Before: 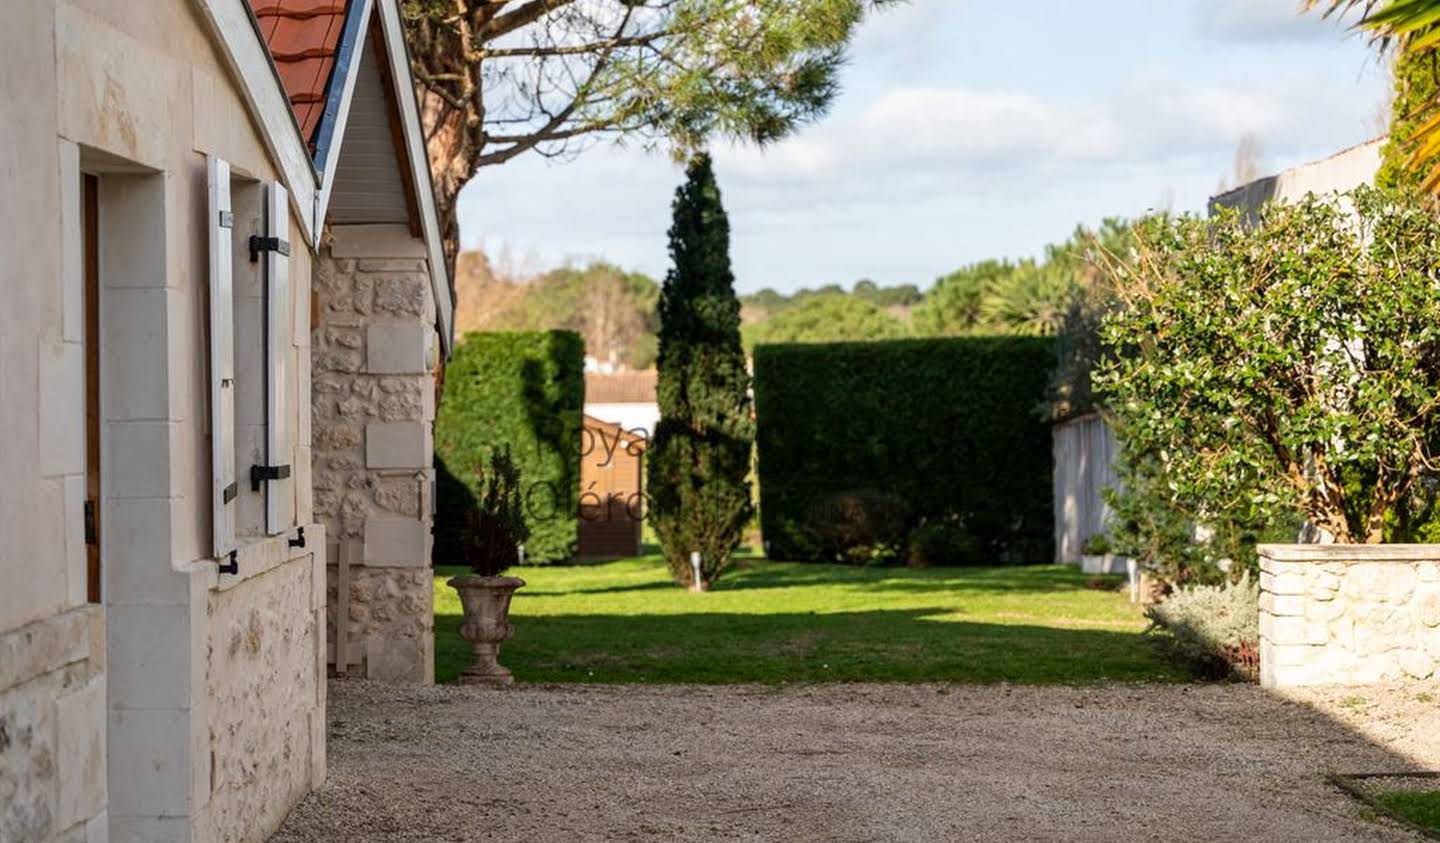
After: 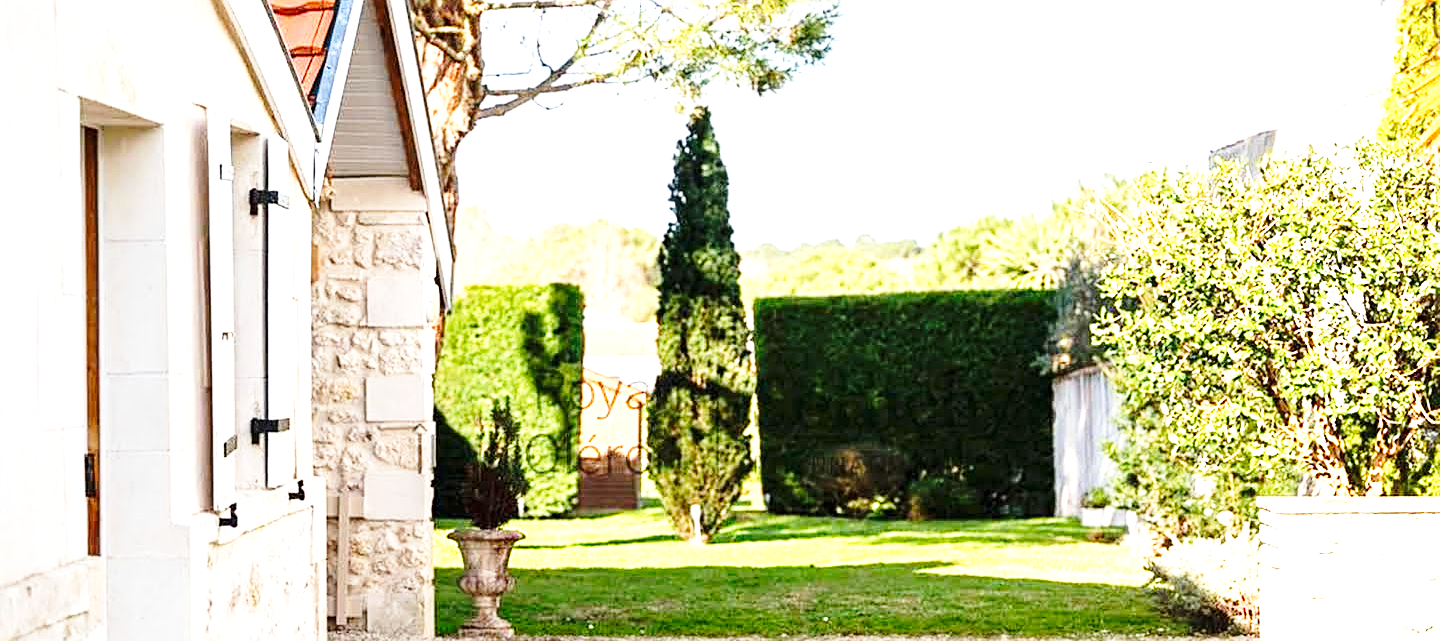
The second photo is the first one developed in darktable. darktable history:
sharpen: on, module defaults
exposure: black level correction 0, exposure 1.687 EV, compensate highlight preservation false
base curve: curves: ch0 [(0, 0) (0.028, 0.03) (0.121, 0.232) (0.46, 0.748) (0.859, 0.968) (1, 1)], preserve colors none
crop: top 5.677%, bottom 18.187%
